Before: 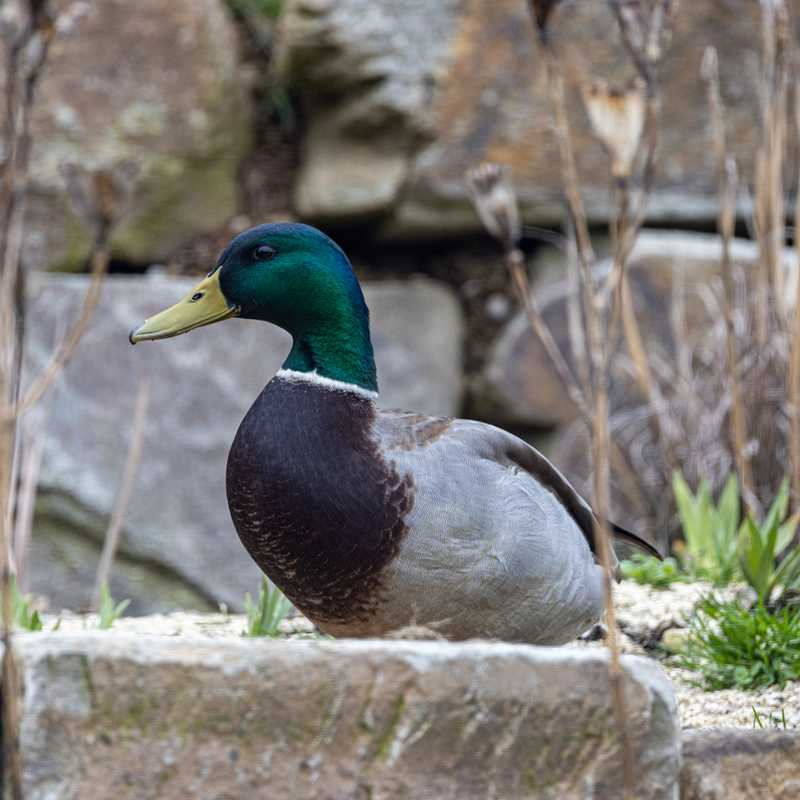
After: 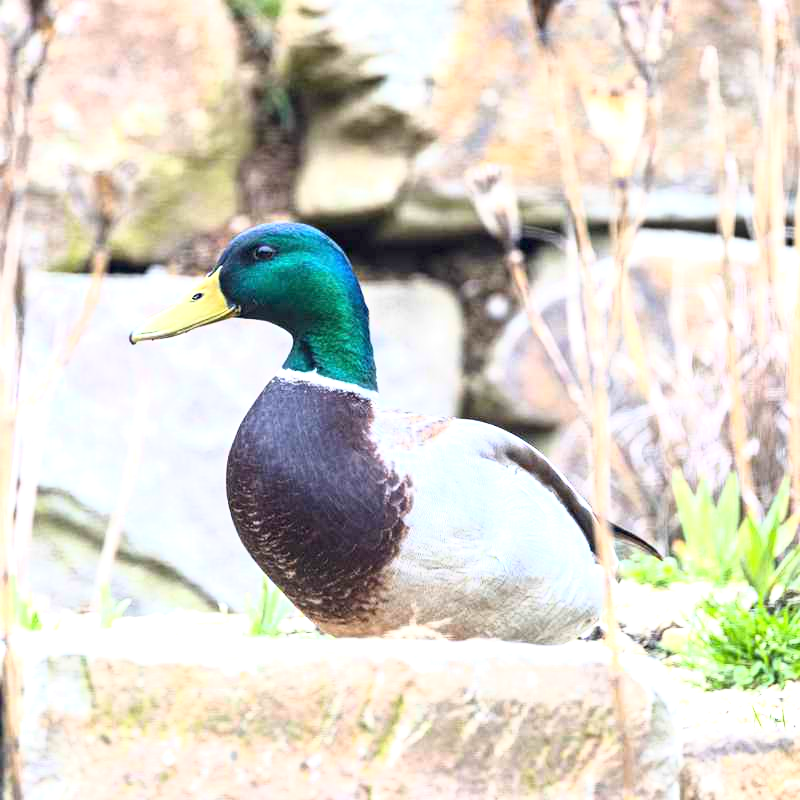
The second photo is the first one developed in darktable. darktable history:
exposure: black level correction 0, exposure 1.5 EV, compensate highlight preservation false
base curve: curves: ch0 [(0, 0) (0.557, 0.834) (1, 1)]
